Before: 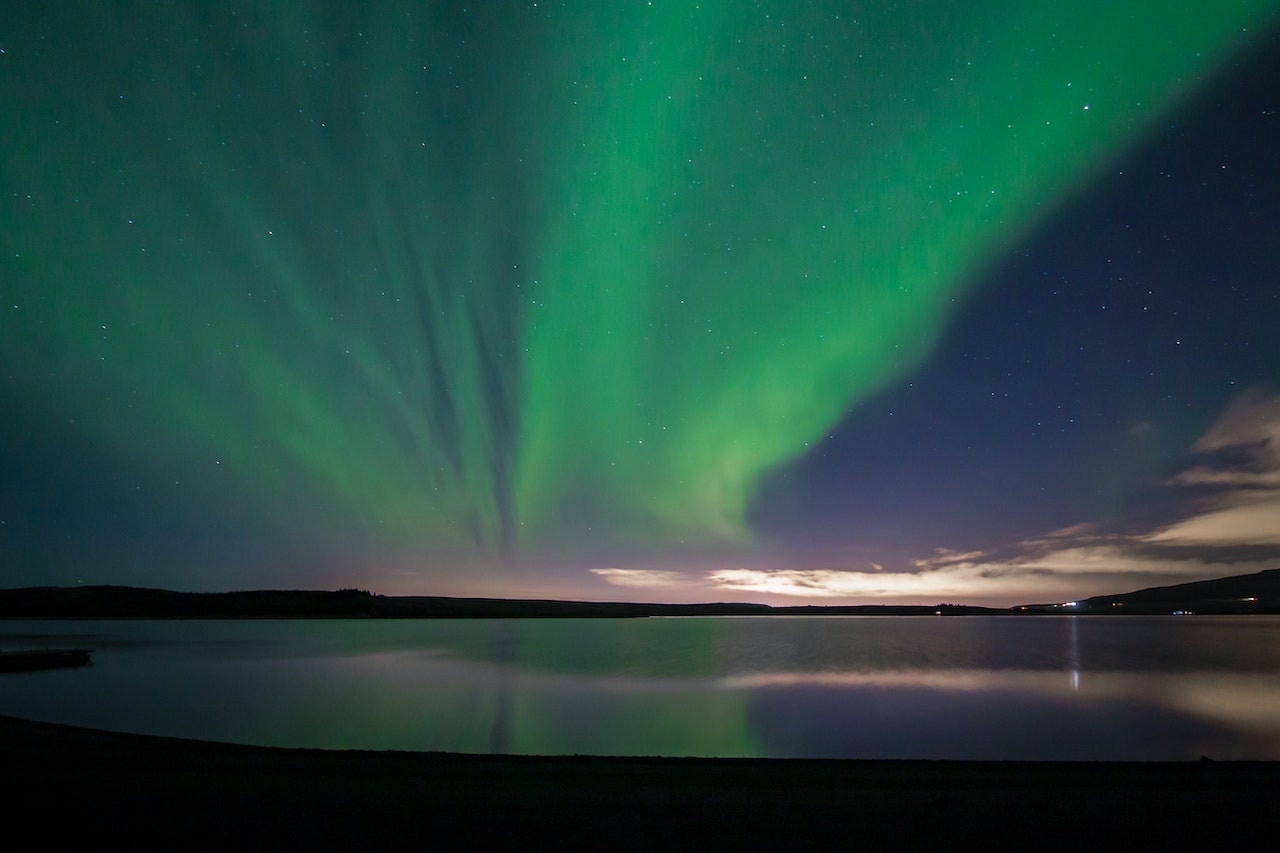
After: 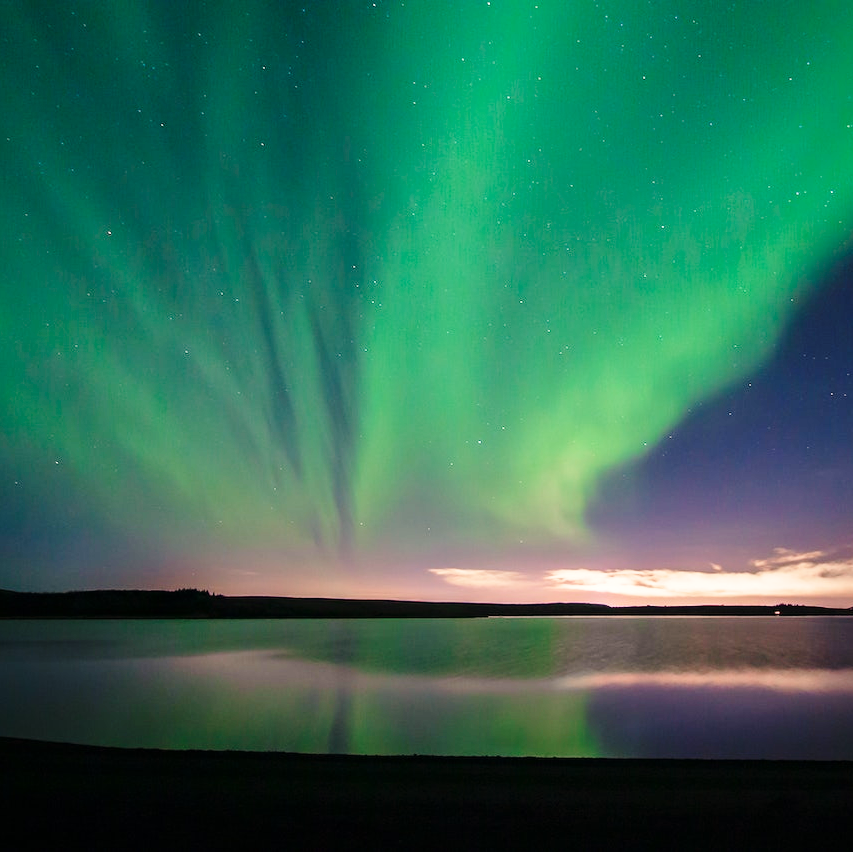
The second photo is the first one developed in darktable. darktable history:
crop and rotate: left 12.648%, right 20.685%
base curve: curves: ch0 [(0, 0) (0.028, 0.03) (0.121, 0.232) (0.46, 0.748) (0.859, 0.968) (1, 1)], preserve colors none
white balance: red 1.127, blue 0.943
